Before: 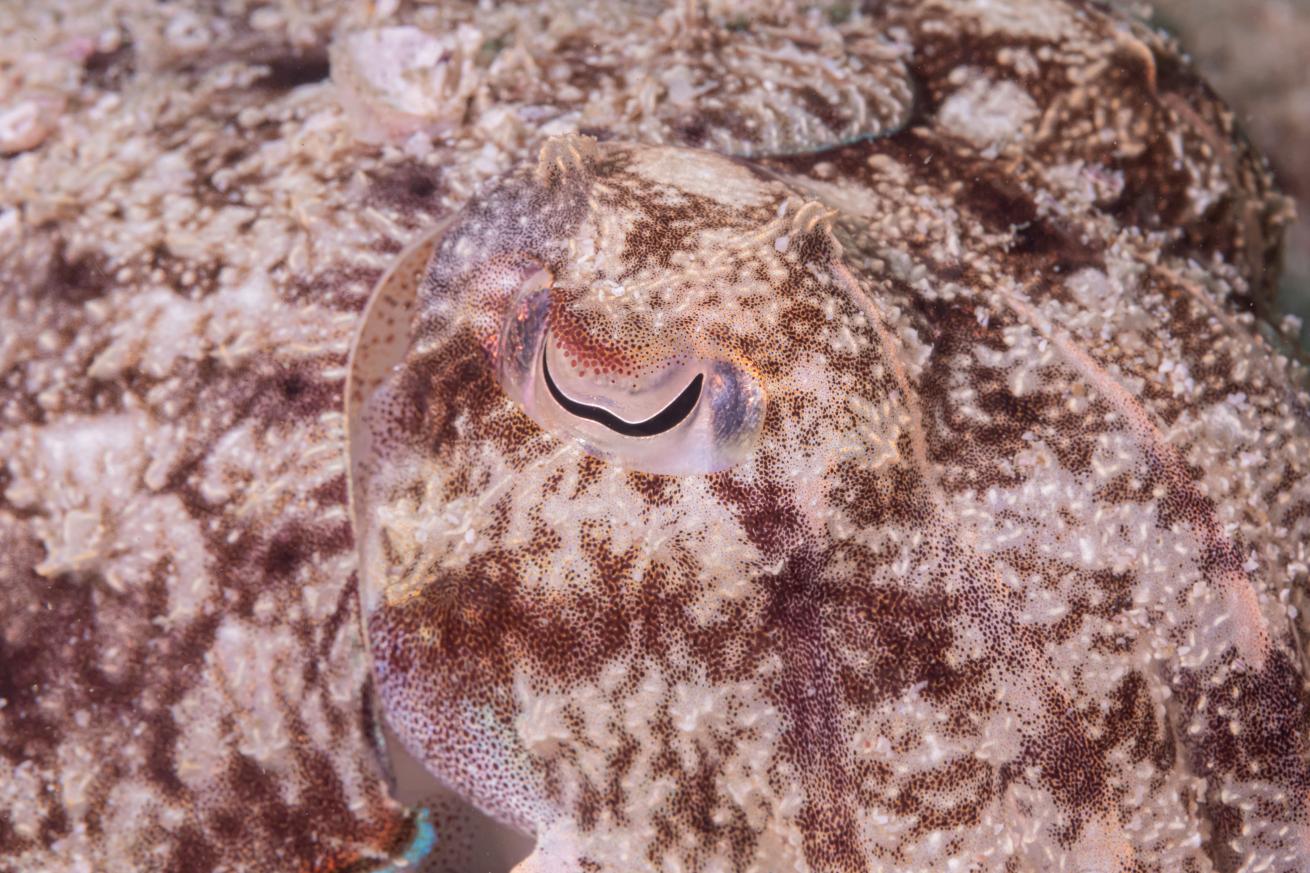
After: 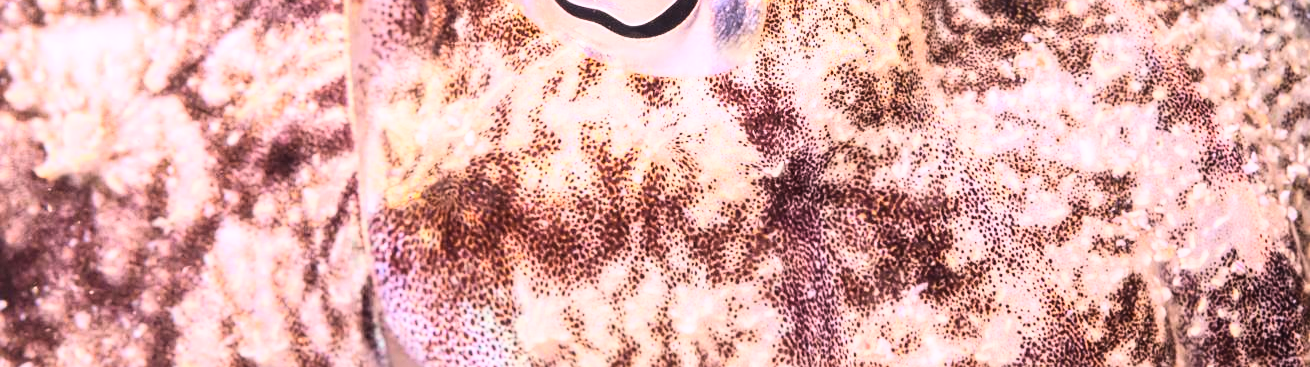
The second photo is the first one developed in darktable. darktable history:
sharpen: amount 0.206
color balance rgb: global offset › luminance 0.483%, global offset › hue 170.45°, perceptual saturation grading › global saturation 19.852%
crop: top 45.611%, bottom 12.292%
base curve: curves: ch0 [(0, 0) (0.007, 0.004) (0.027, 0.03) (0.046, 0.07) (0.207, 0.54) (0.442, 0.872) (0.673, 0.972) (1, 1)]
